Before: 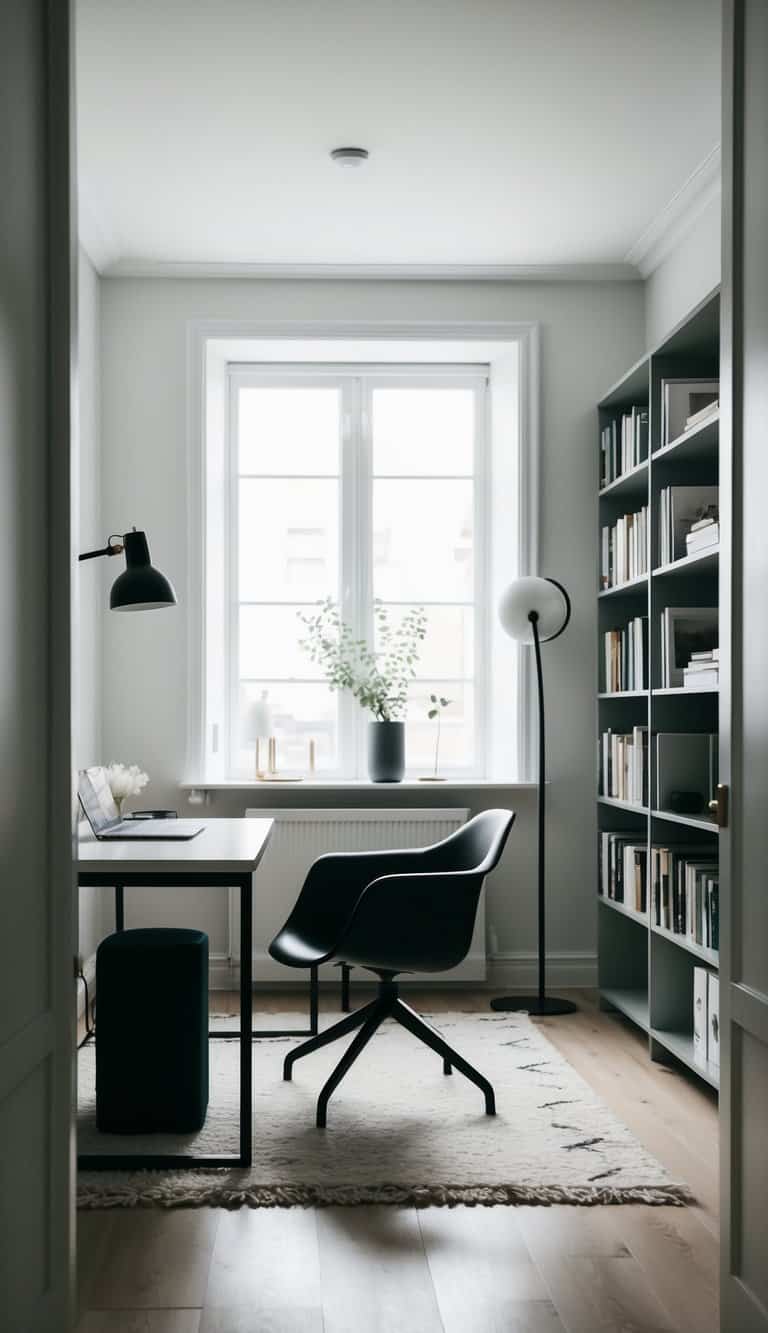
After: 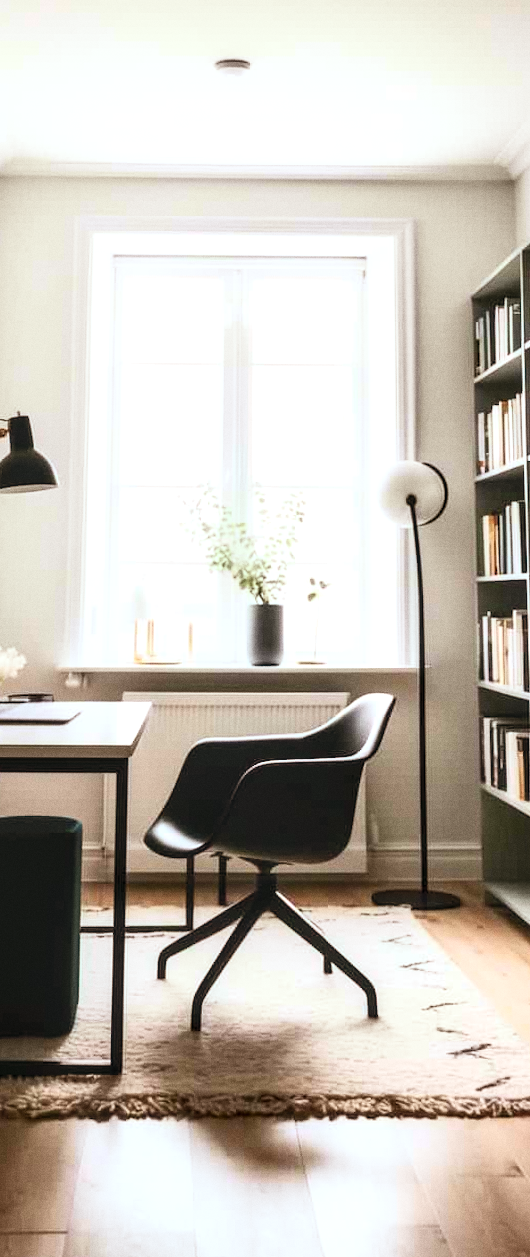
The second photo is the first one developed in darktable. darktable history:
local contrast: on, module defaults
crop and rotate: left 13.15%, top 5.251%, right 12.609%
rgb levels: mode RGB, independent channels, levels [[0, 0.5, 1], [0, 0.521, 1], [0, 0.536, 1]]
rotate and perspective: rotation 0.215°, lens shift (vertical) -0.139, crop left 0.069, crop right 0.939, crop top 0.002, crop bottom 0.996
contrast brightness saturation: contrast 0.24, brightness 0.26, saturation 0.39
exposure: exposure 0.507 EV, compensate highlight preservation false
grain: coarseness 7.08 ISO, strength 21.67%, mid-tones bias 59.58%
